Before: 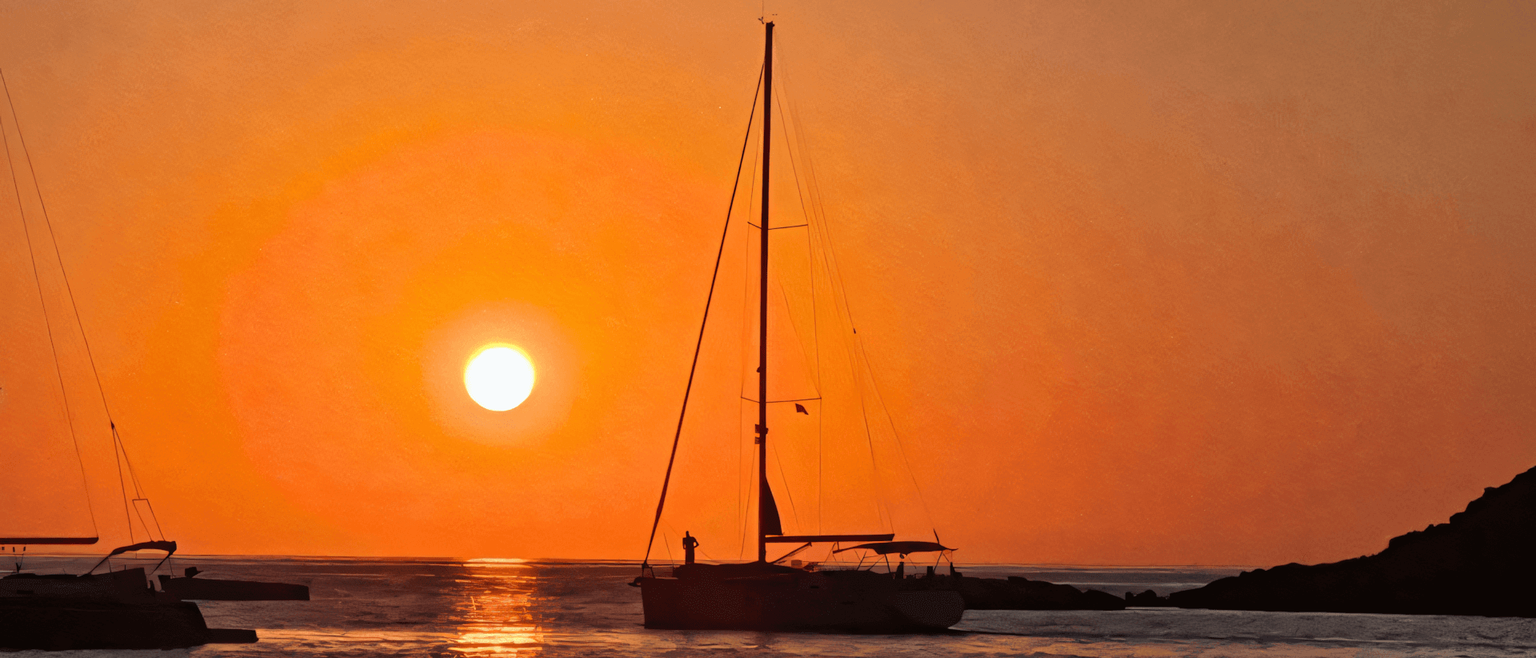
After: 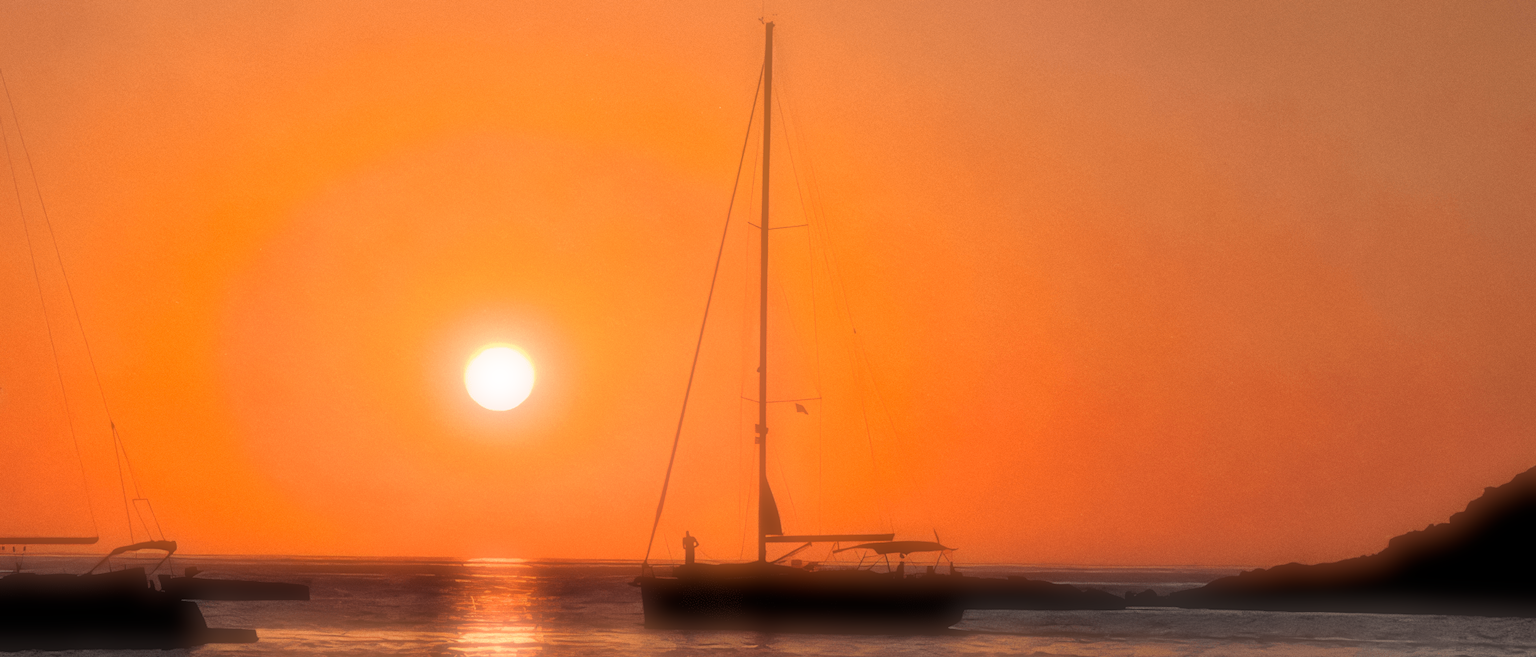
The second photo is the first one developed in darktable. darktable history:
grain: coarseness 0.09 ISO
rgb levels: levels [[0.013, 0.434, 0.89], [0, 0.5, 1], [0, 0.5, 1]]
graduated density: density 0.38 EV, hardness 21%, rotation -6.11°, saturation 32%
soften: on, module defaults
